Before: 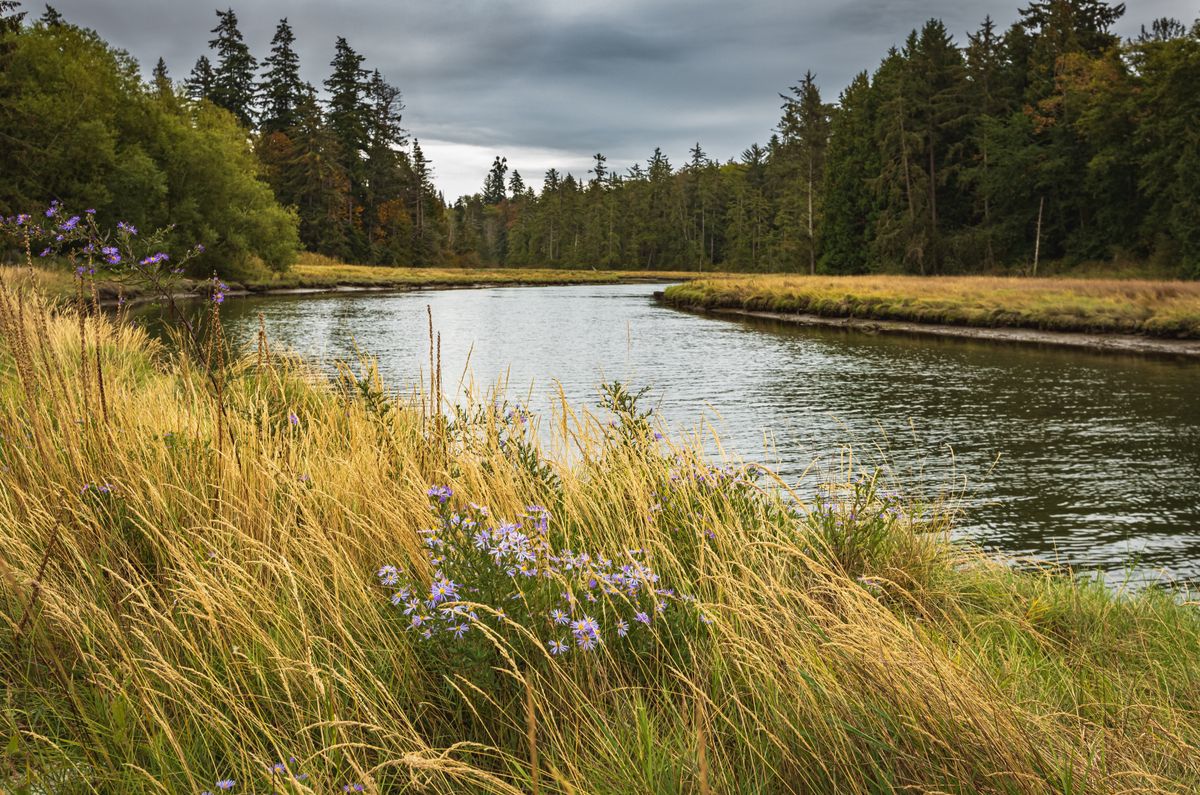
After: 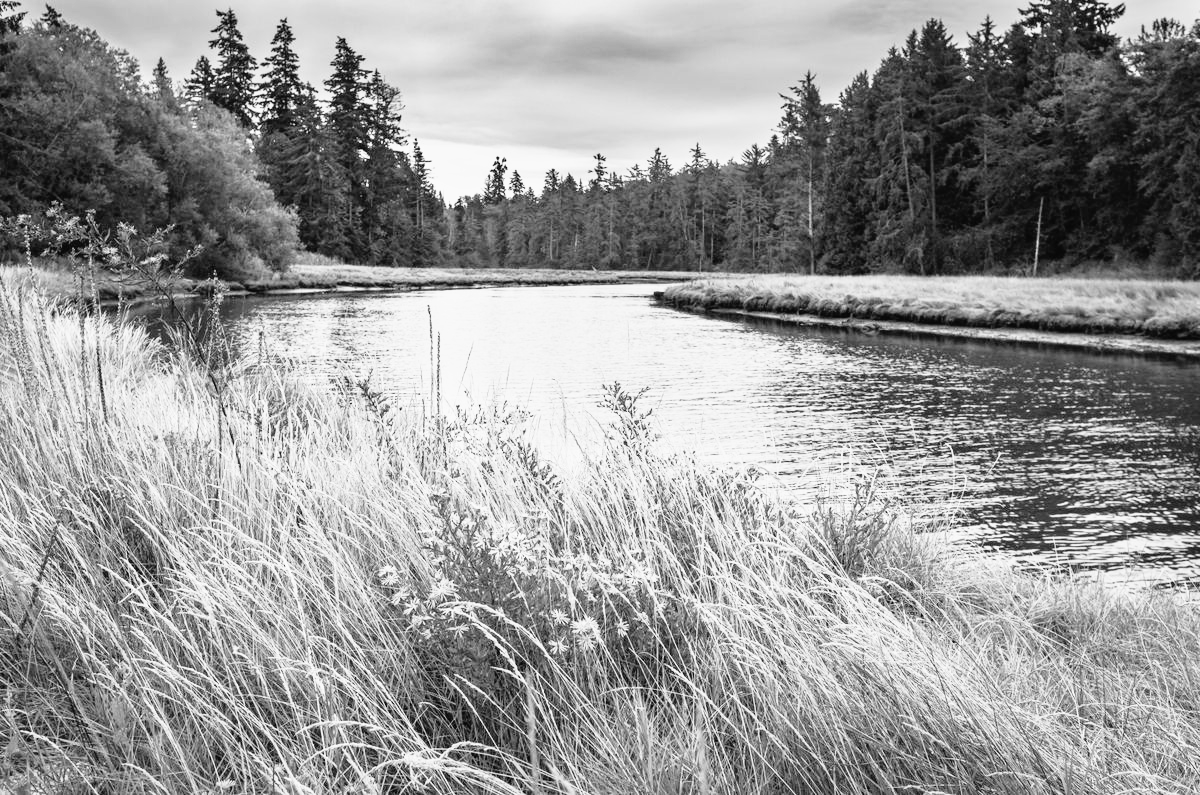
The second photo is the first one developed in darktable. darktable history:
monochrome: a 32, b 64, size 2.3
base curve: curves: ch0 [(0, 0) (0.012, 0.01) (0.073, 0.168) (0.31, 0.711) (0.645, 0.957) (1, 1)], preserve colors none
tone equalizer: on, module defaults
